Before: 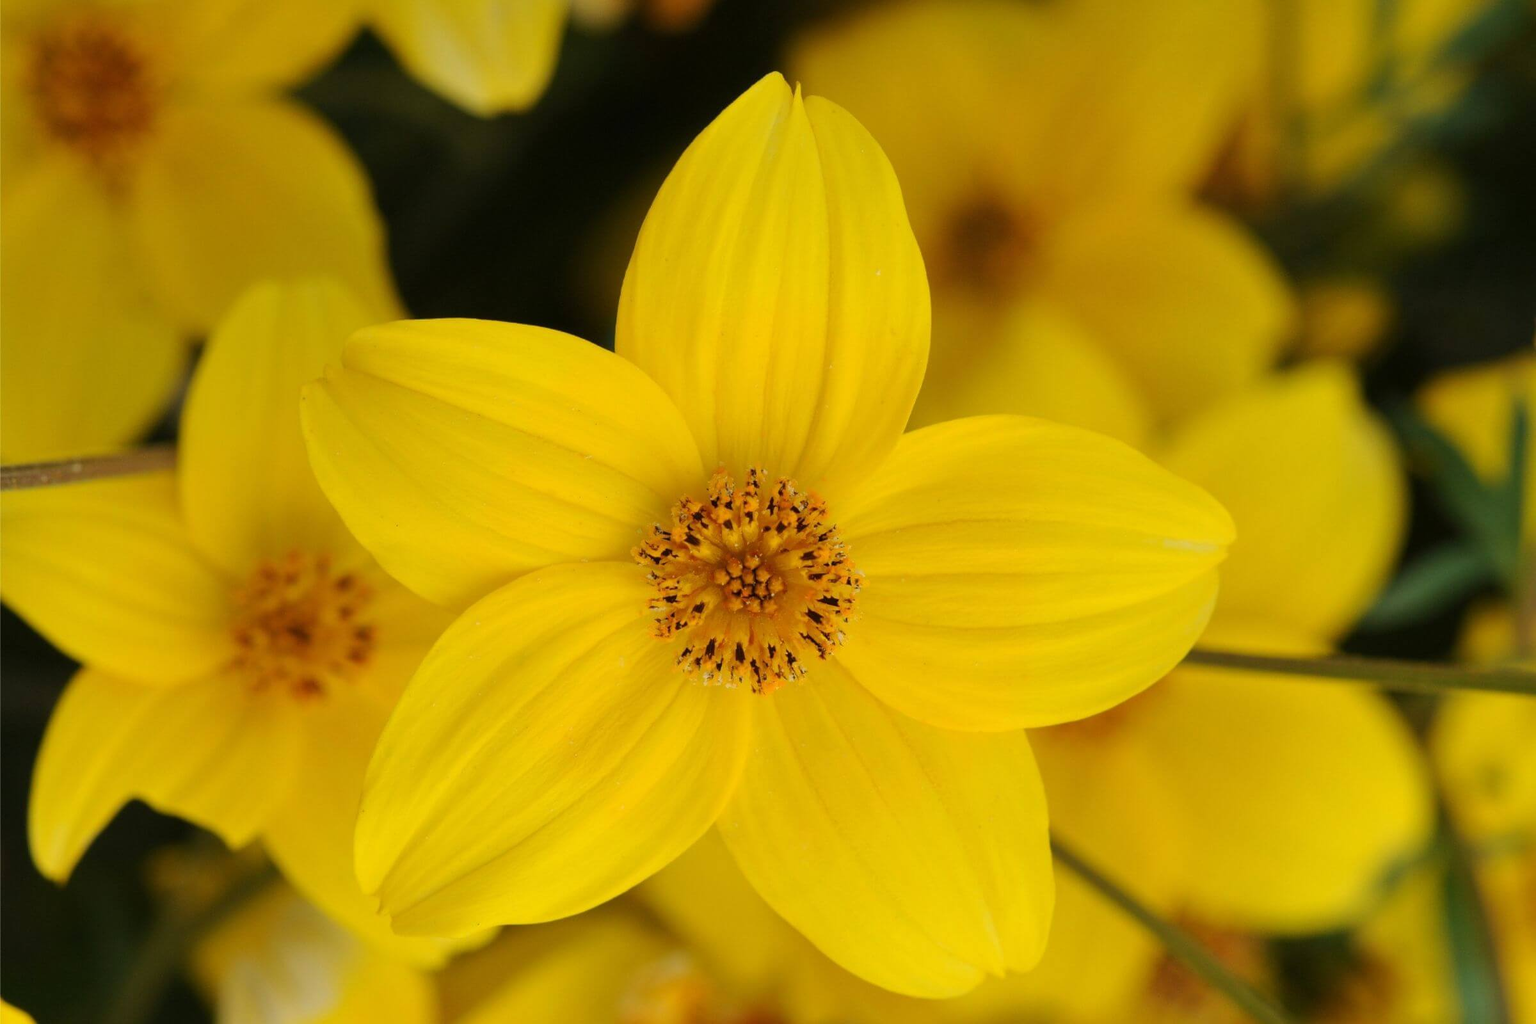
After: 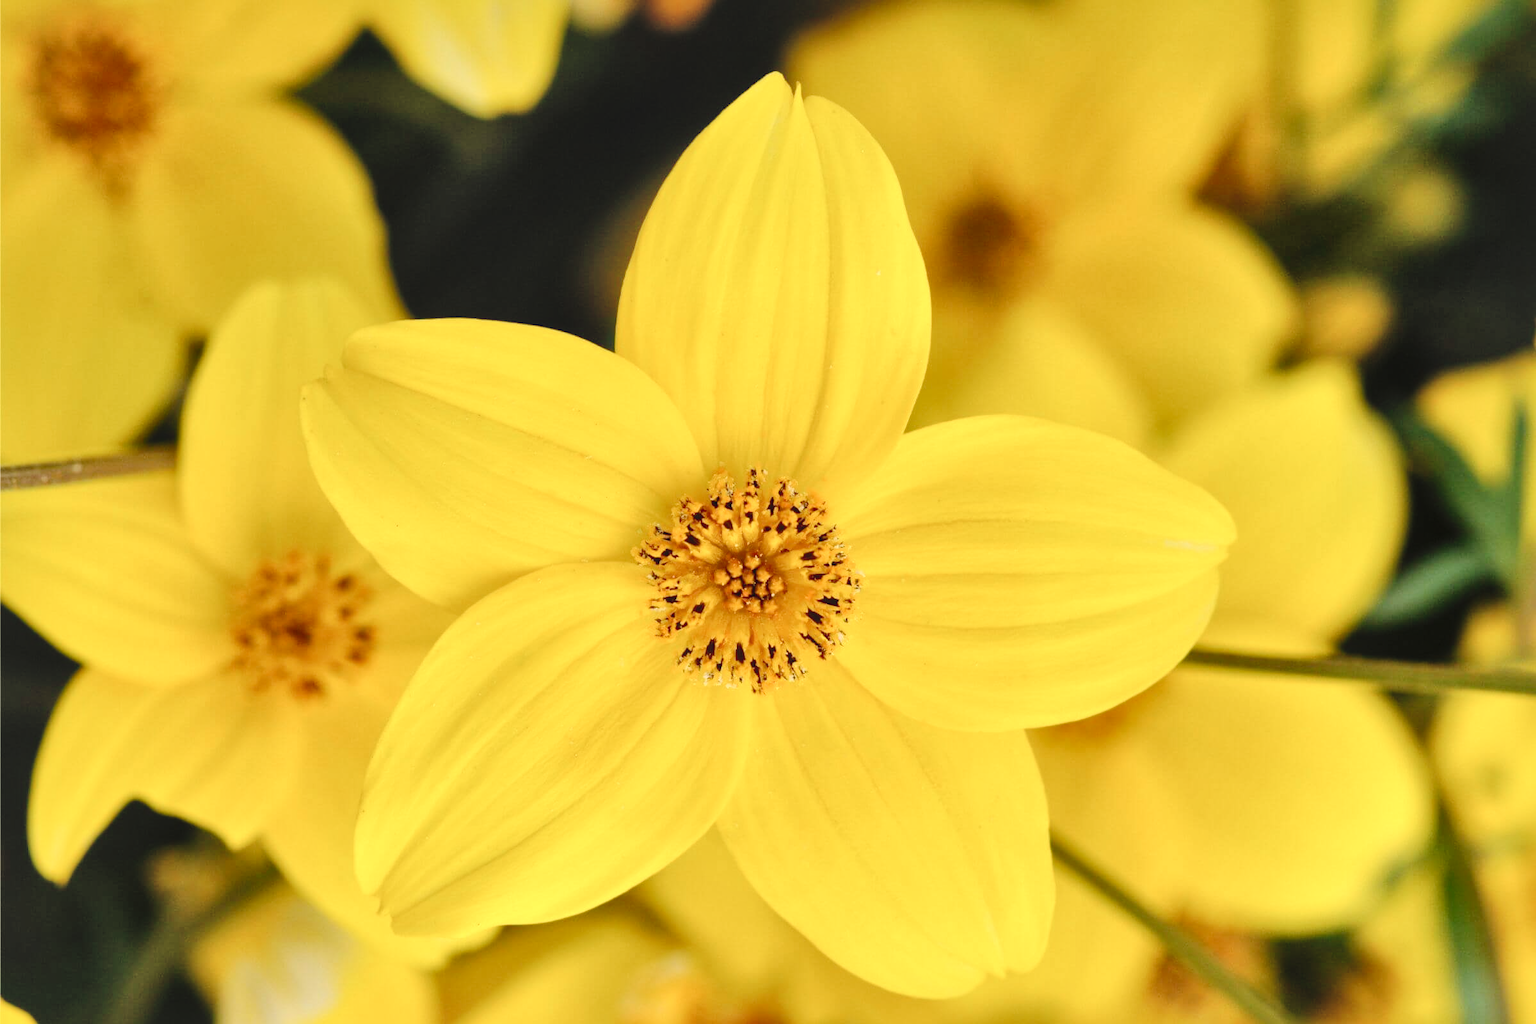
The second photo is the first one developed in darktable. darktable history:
contrast brightness saturation: brightness 0.154
tone curve: curves: ch0 [(0, 0) (0.003, 0.112) (0.011, 0.115) (0.025, 0.111) (0.044, 0.114) (0.069, 0.126) (0.1, 0.144) (0.136, 0.164) (0.177, 0.196) (0.224, 0.249) (0.277, 0.316) (0.335, 0.401) (0.399, 0.487) (0.468, 0.571) (0.543, 0.647) (0.623, 0.728) (0.709, 0.795) (0.801, 0.866) (0.898, 0.933) (1, 1)], preserve colors none
tone equalizer: edges refinement/feathering 500, mask exposure compensation -1.57 EV, preserve details no
local contrast: mode bilateral grid, contrast 71, coarseness 74, detail 180%, midtone range 0.2
